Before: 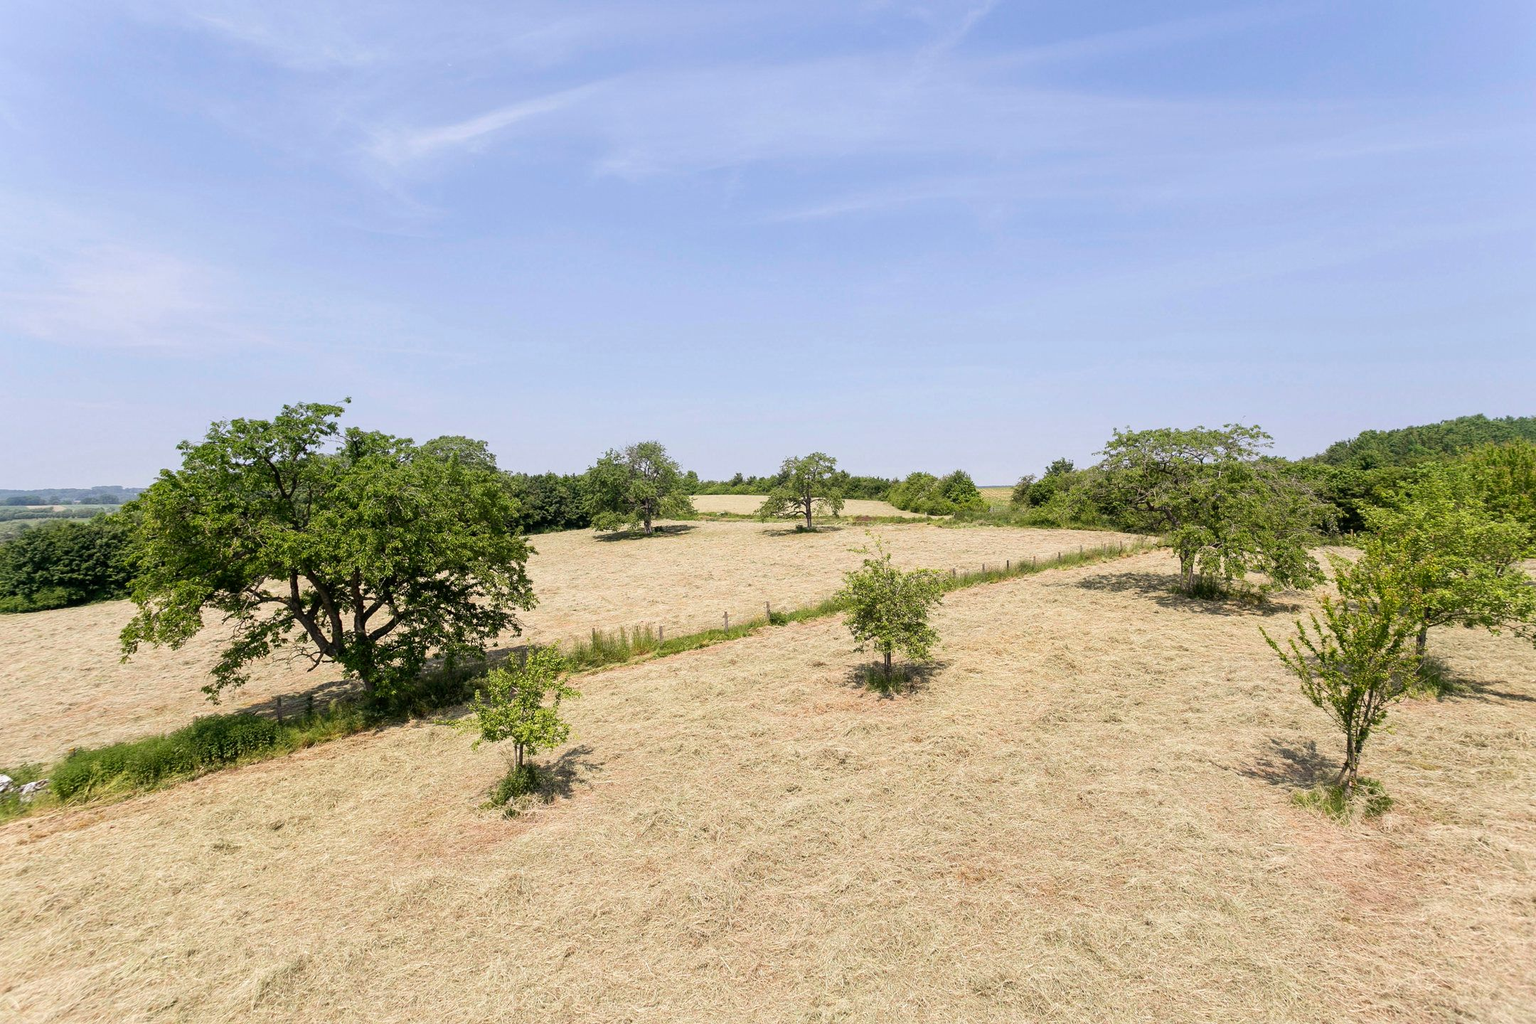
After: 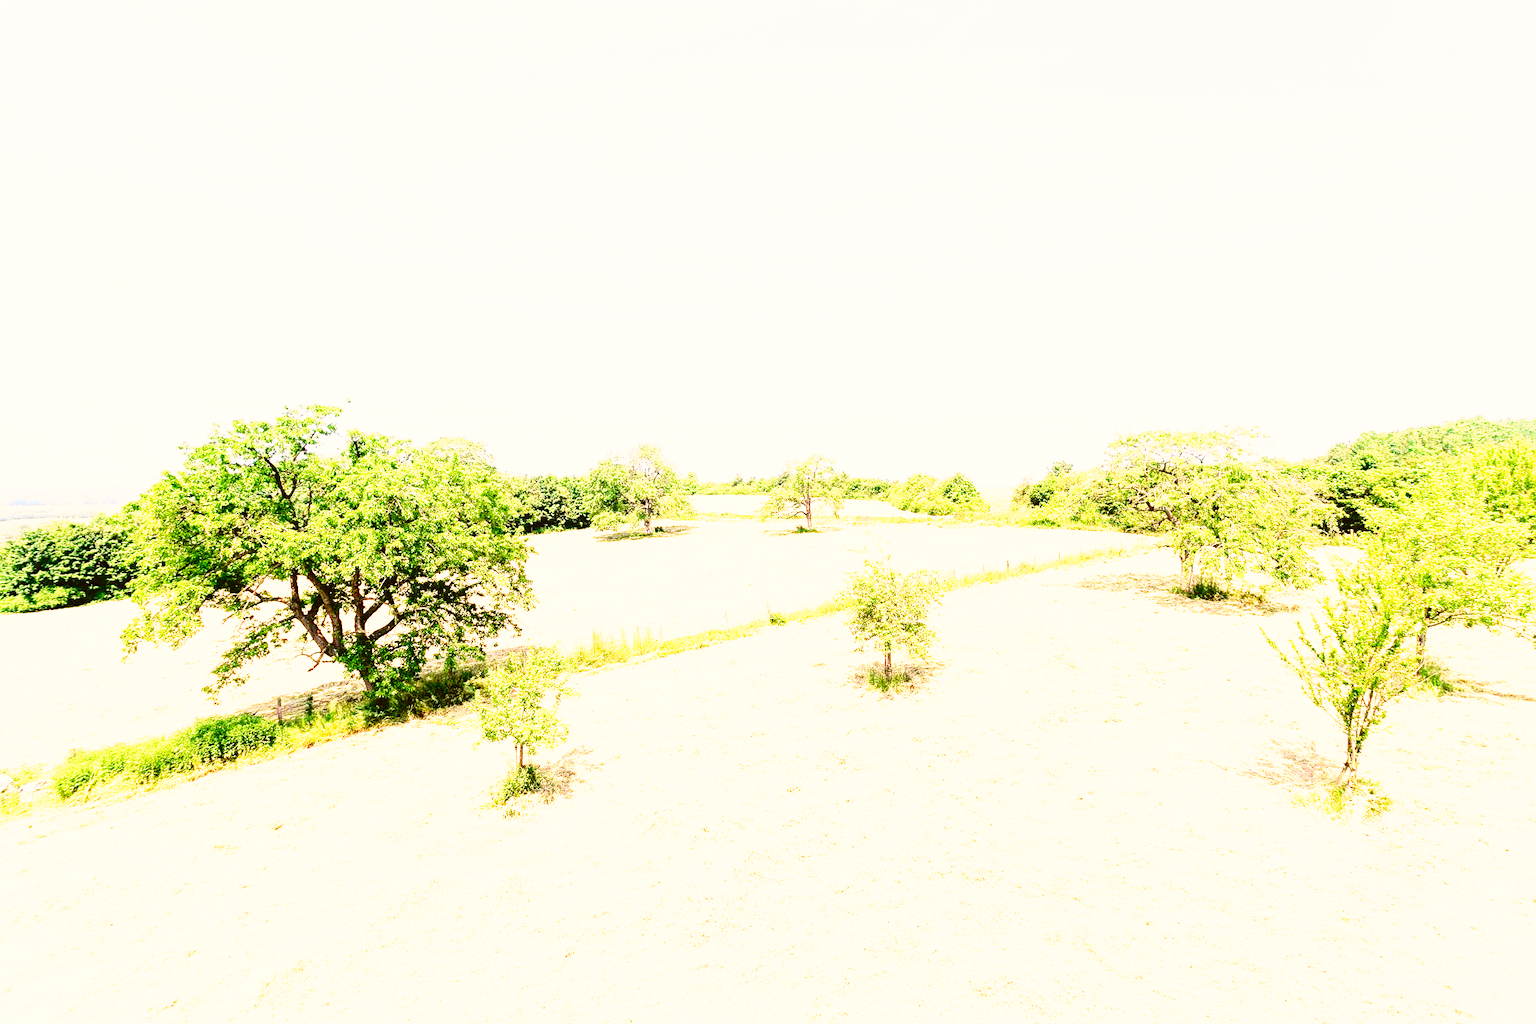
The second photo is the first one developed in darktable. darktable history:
tone curve: curves: ch0 [(0.001, 0.034) (0.115, 0.093) (0.251, 0.232) (0.382, 0.397) (0.652, 0.719) (0.802, 0.876) (1, 0.998)]; ch1 [(0, 0) (0.384, 0.324) (0.472, 0.466) (0.504, 0.5) (0.517, 0.533) (0.547, 0.564) (0.582, 0.628) (0.657, 0.727) (1, 1)]; ch2 [(0, 0) (0.278, 0.232) (0.5, 0.5) (0.531, 0.552) (0.61, 0.653) (1, 1)], color space Lab, independent channels, preserve colors none
exposure: black level correction 0, exposure 1.663 EV, compensate highlight preservation false
color correction: highlights a* 6.64, highlights b* 7.69, shadows a* 6.74, shadows b* 7.36, saturation 0.929
base curve: curves: ch0 [(0, 0) (0.007, 0.004) (0.027, 0.03) (0.046, 0.07) (0.207, 0.54) (0.442, 0.872) (0.673, 0.972) (1, 1)], preserve colors none
